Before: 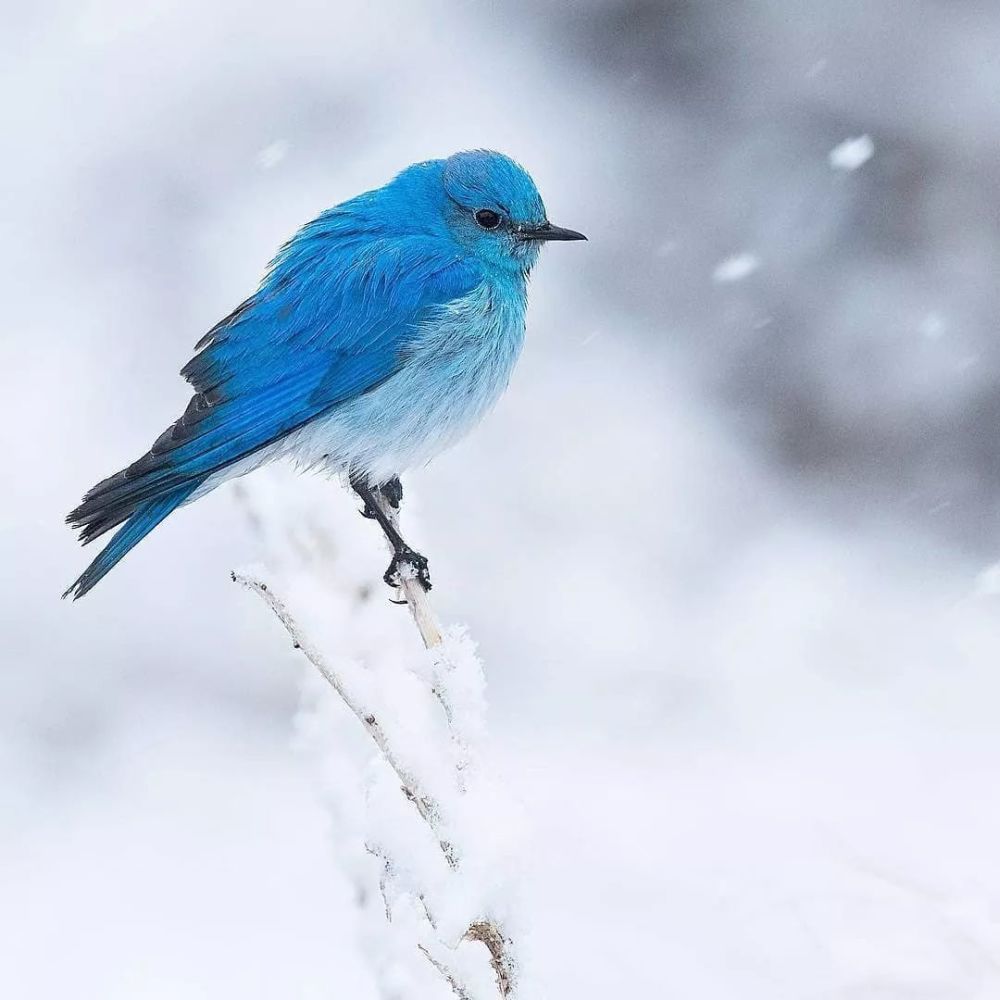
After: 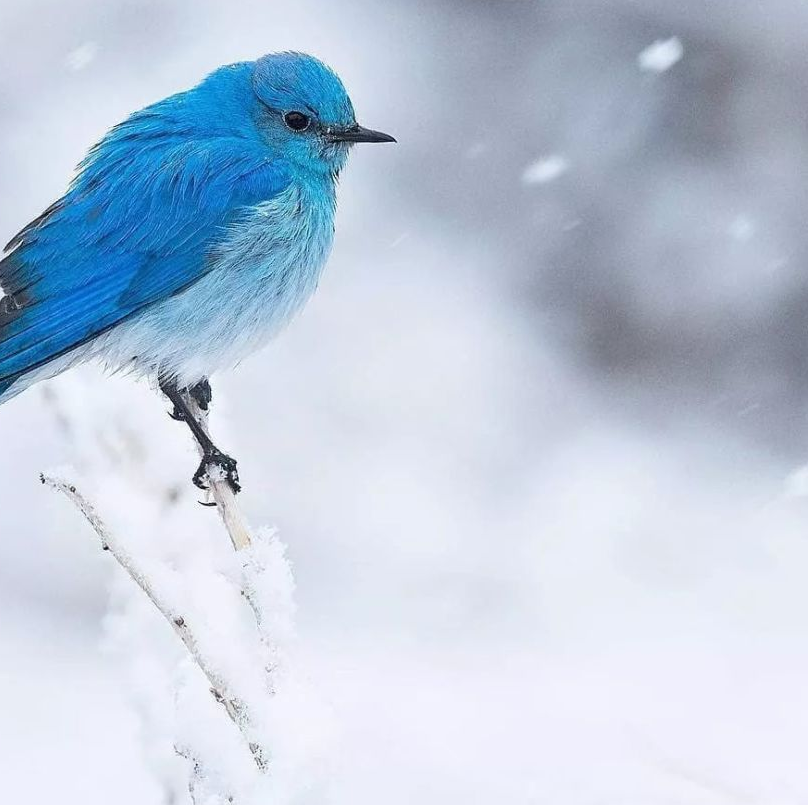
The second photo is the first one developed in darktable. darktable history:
crop: left 19.122%, top 9.834%, right 0.001%, bottom 9.591%
